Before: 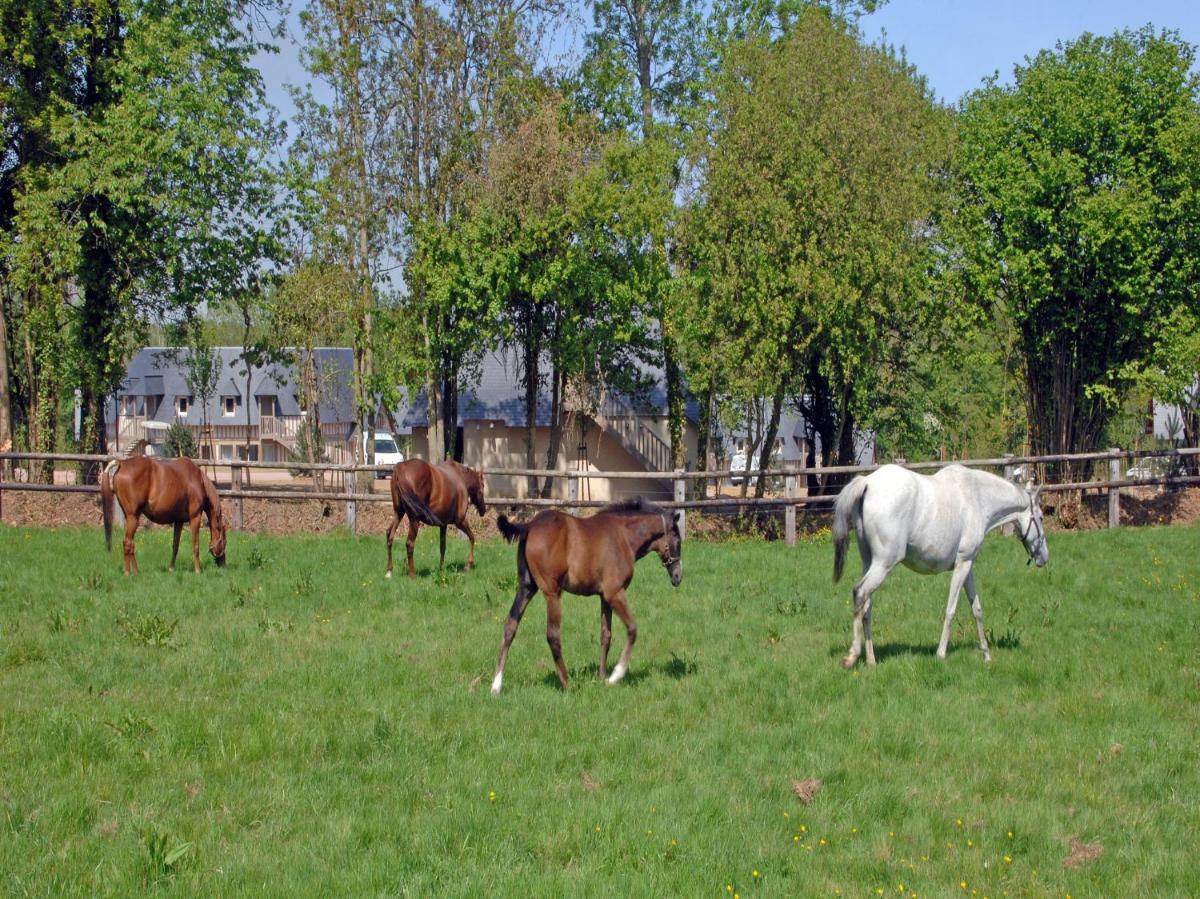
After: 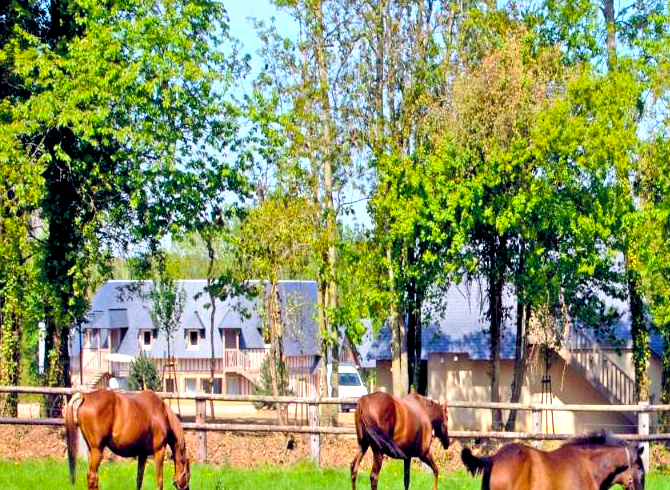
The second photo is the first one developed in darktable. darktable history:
contrast brightness saturation: contrast 0.148, brightness 0.049
crop and rotate: left 3.069%, top 7.485%, right 41.077%, bottom 37.996%
color balance rgb: global offset › chroma 0.136%, global offset › hue 253.47°, perceptual saturation grading › global saturation -0.017%, global vibrance 59.661%
exposure: black level correction 0.01, exposure 1 EV, compensate exposure bias true, compensate highlight preservation false
